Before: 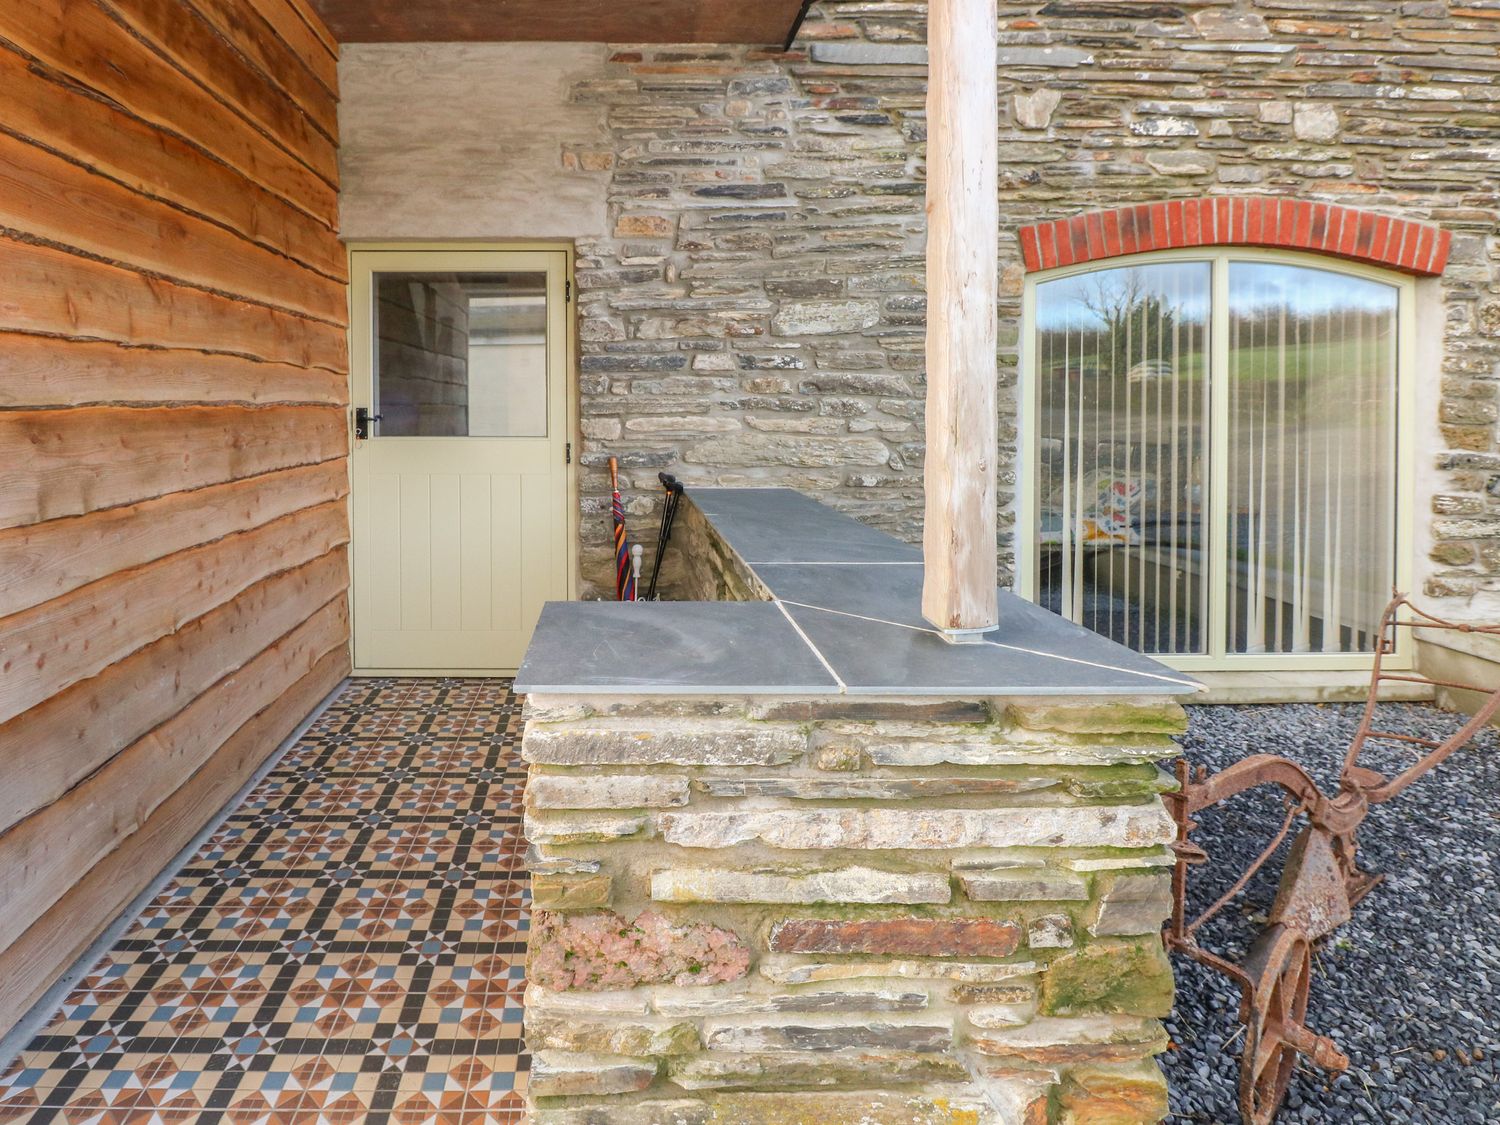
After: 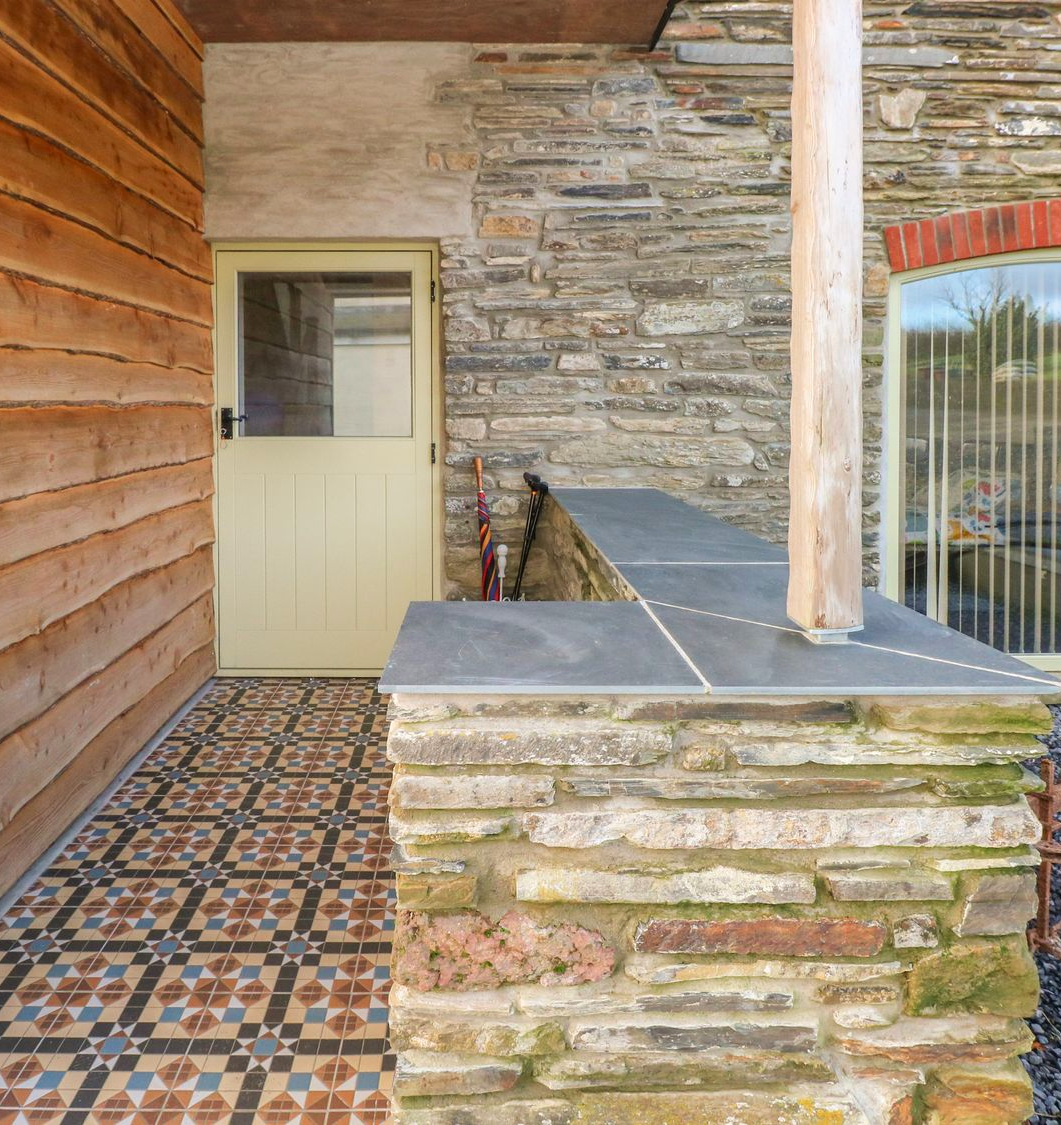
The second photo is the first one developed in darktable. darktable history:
velvia: strength 17%
crop and rotate: left 9.061%, right 20.142%
